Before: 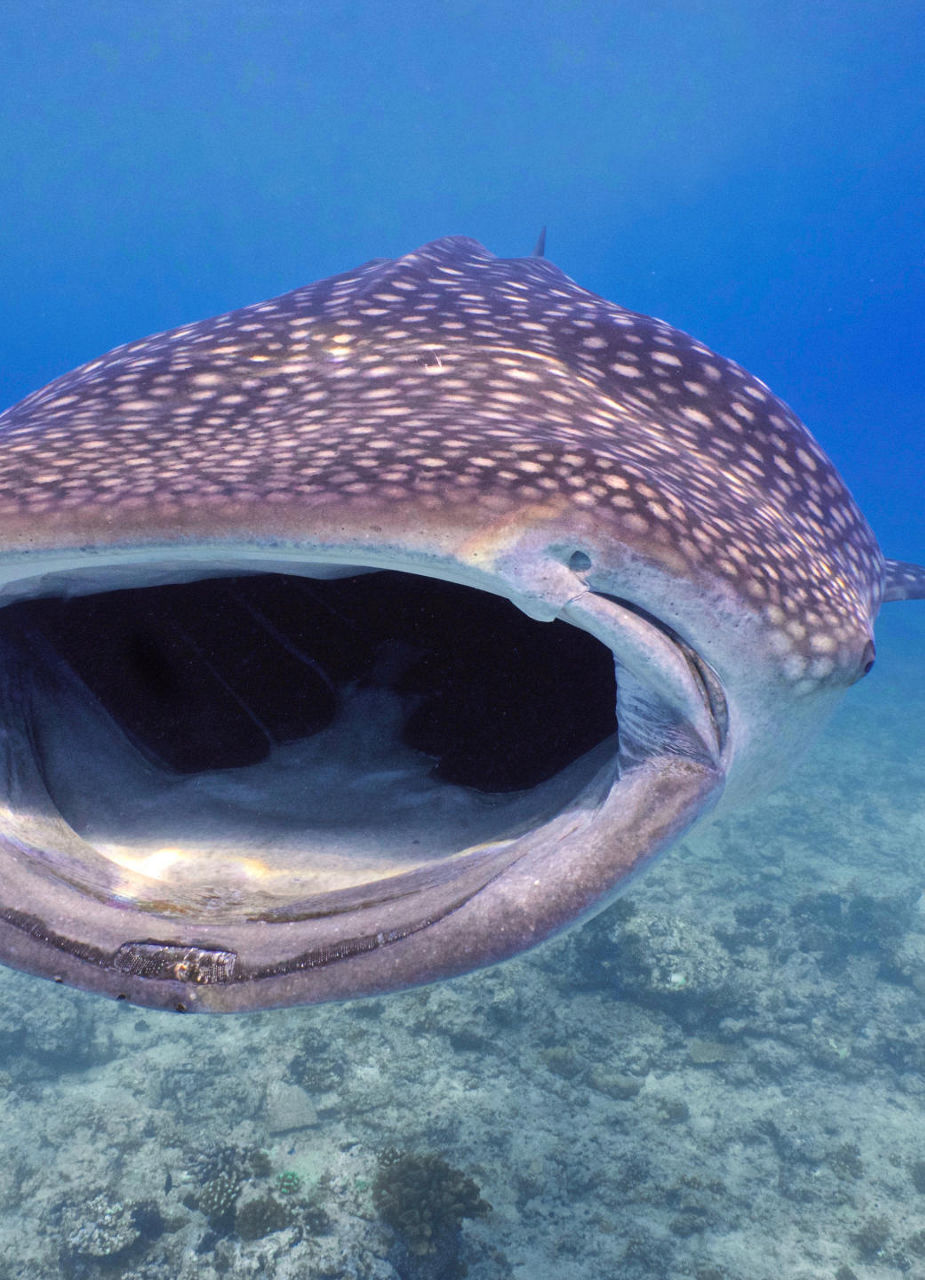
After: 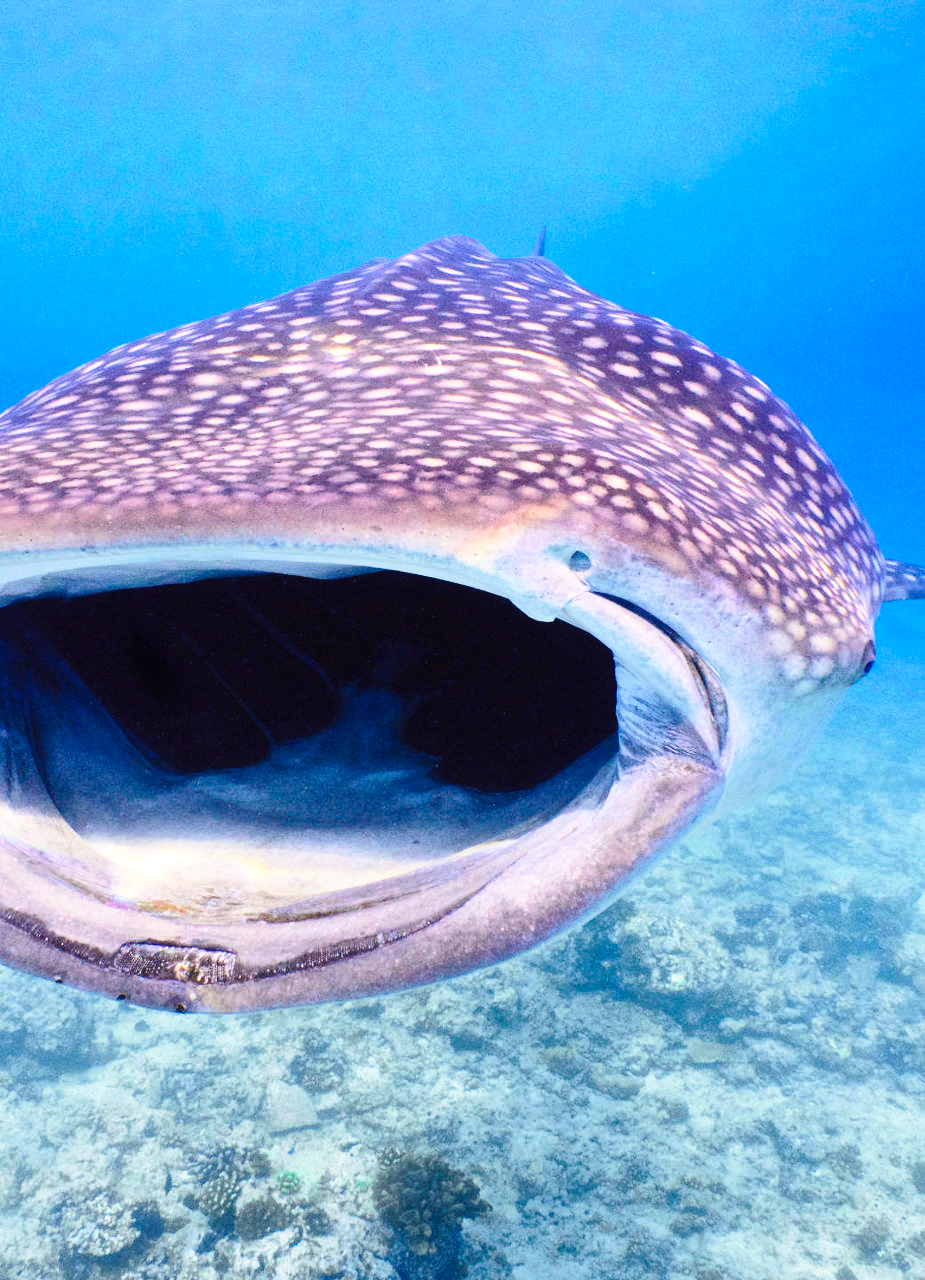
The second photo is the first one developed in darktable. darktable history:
contrast brightness saturation: contrast 0.171, saturation 0.298
base curve: curves: ch0 [(0, 0) (0.028, 0.03) (0.121, 0.232) (0.46, 0.748) (0.859, 0.968) (1, 1)], preserve colors none
